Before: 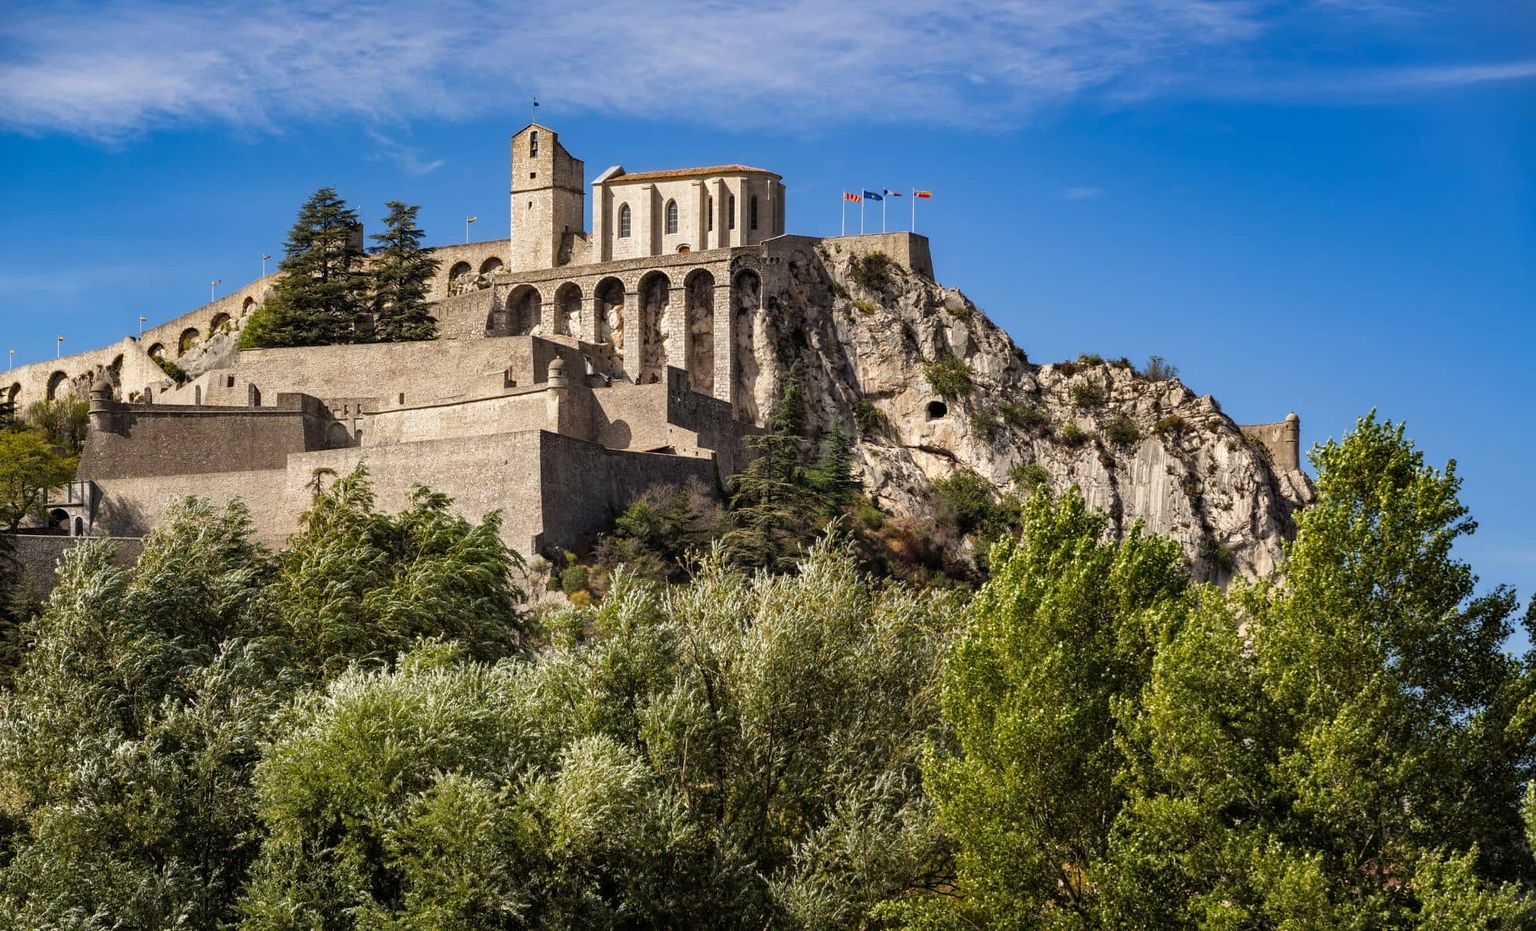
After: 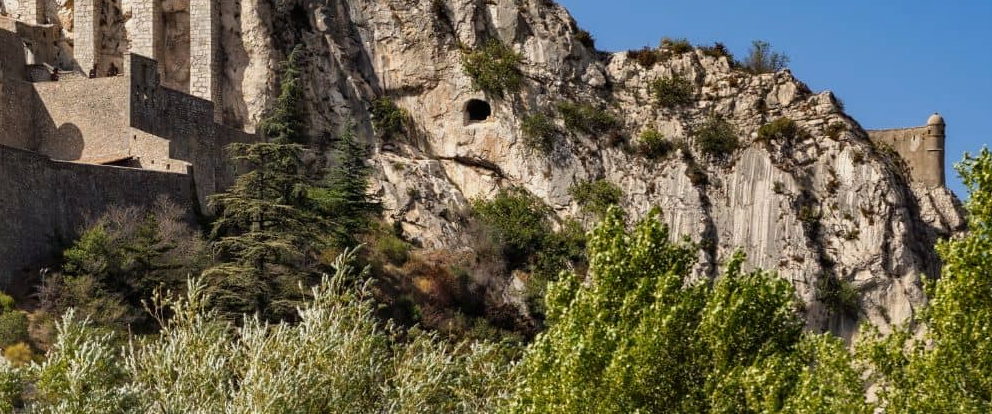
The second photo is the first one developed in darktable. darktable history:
crop: left 36.896%, top 34.848%, right 13.003%, bottom 30.579%
exposure: exposure -0.157 EV, compensate highlight preservation false
